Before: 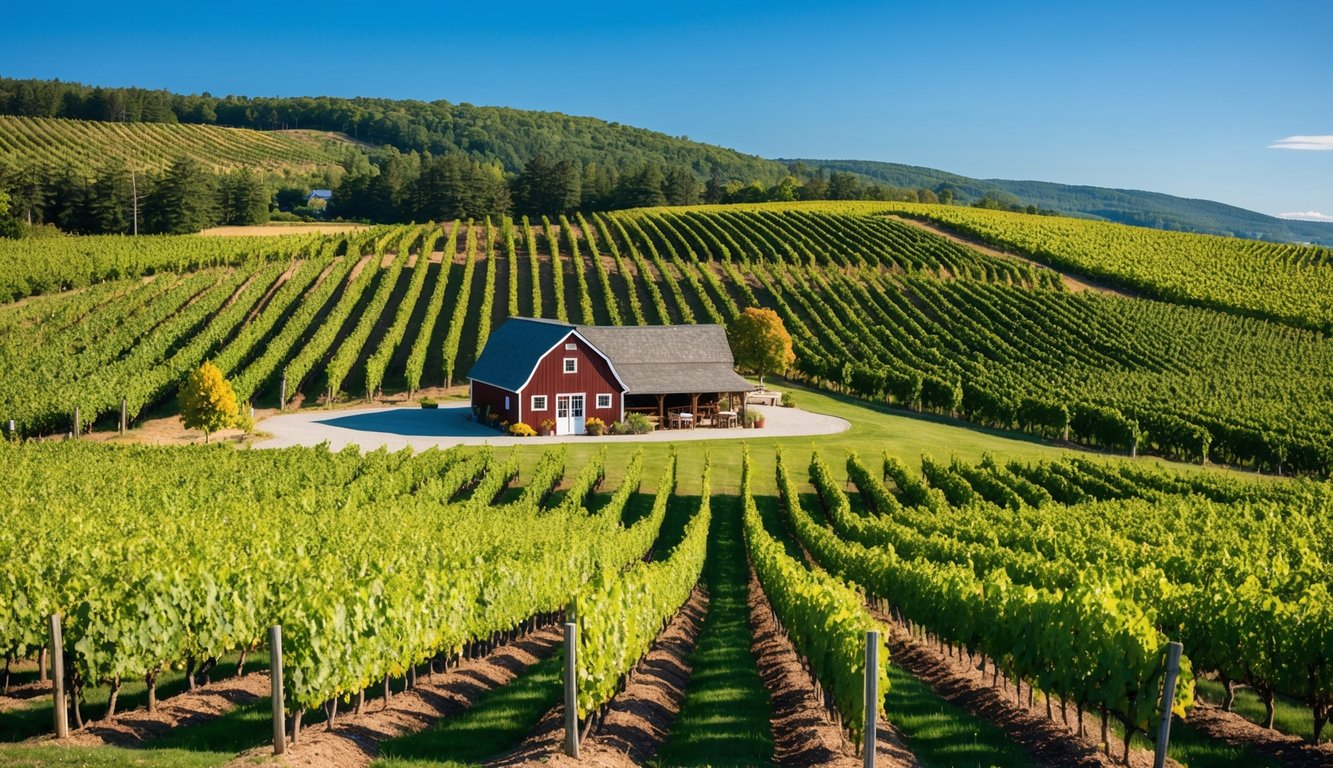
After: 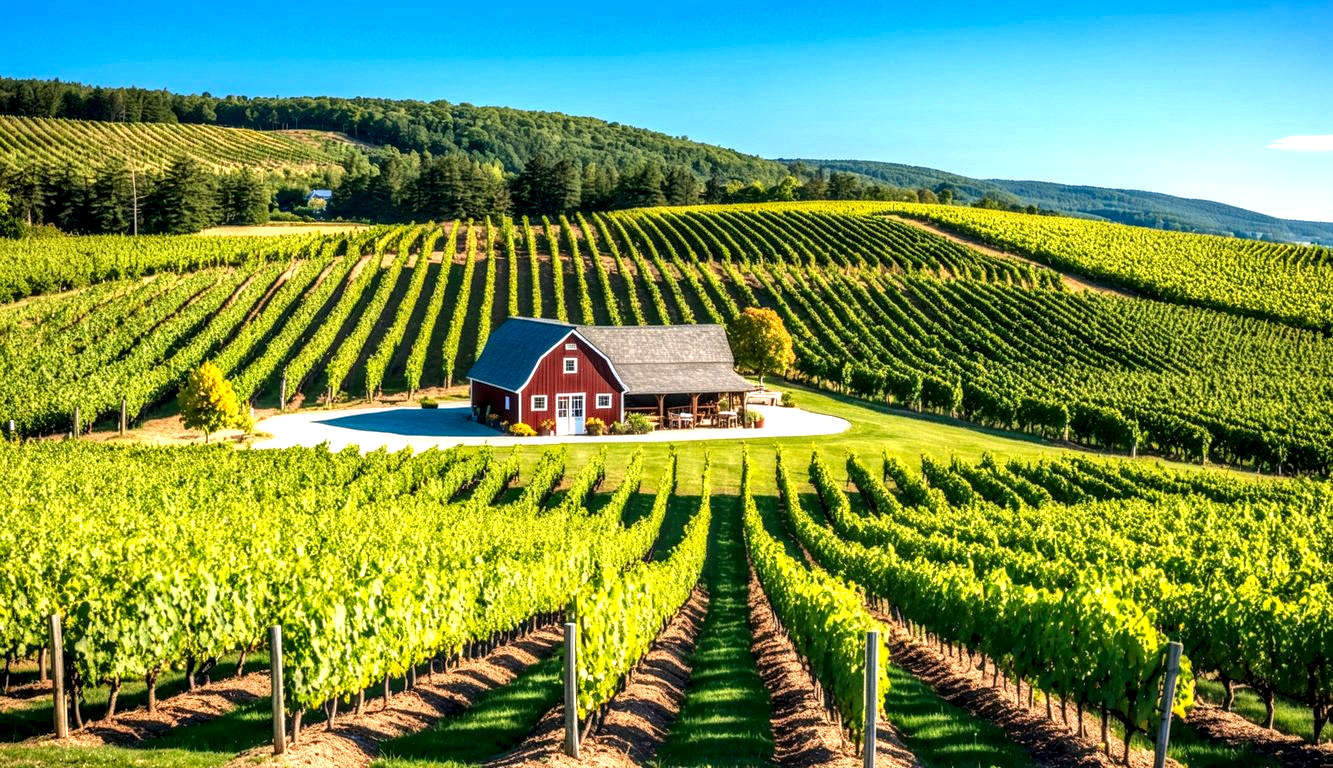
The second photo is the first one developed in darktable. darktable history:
local contrast: highlights 3%, shadows 1%, detail 181%
contrast brightness saturation: contrast 0.042, saturation 0.16
exposure: exposure 0.757 EV, compensate highlight preservation false
